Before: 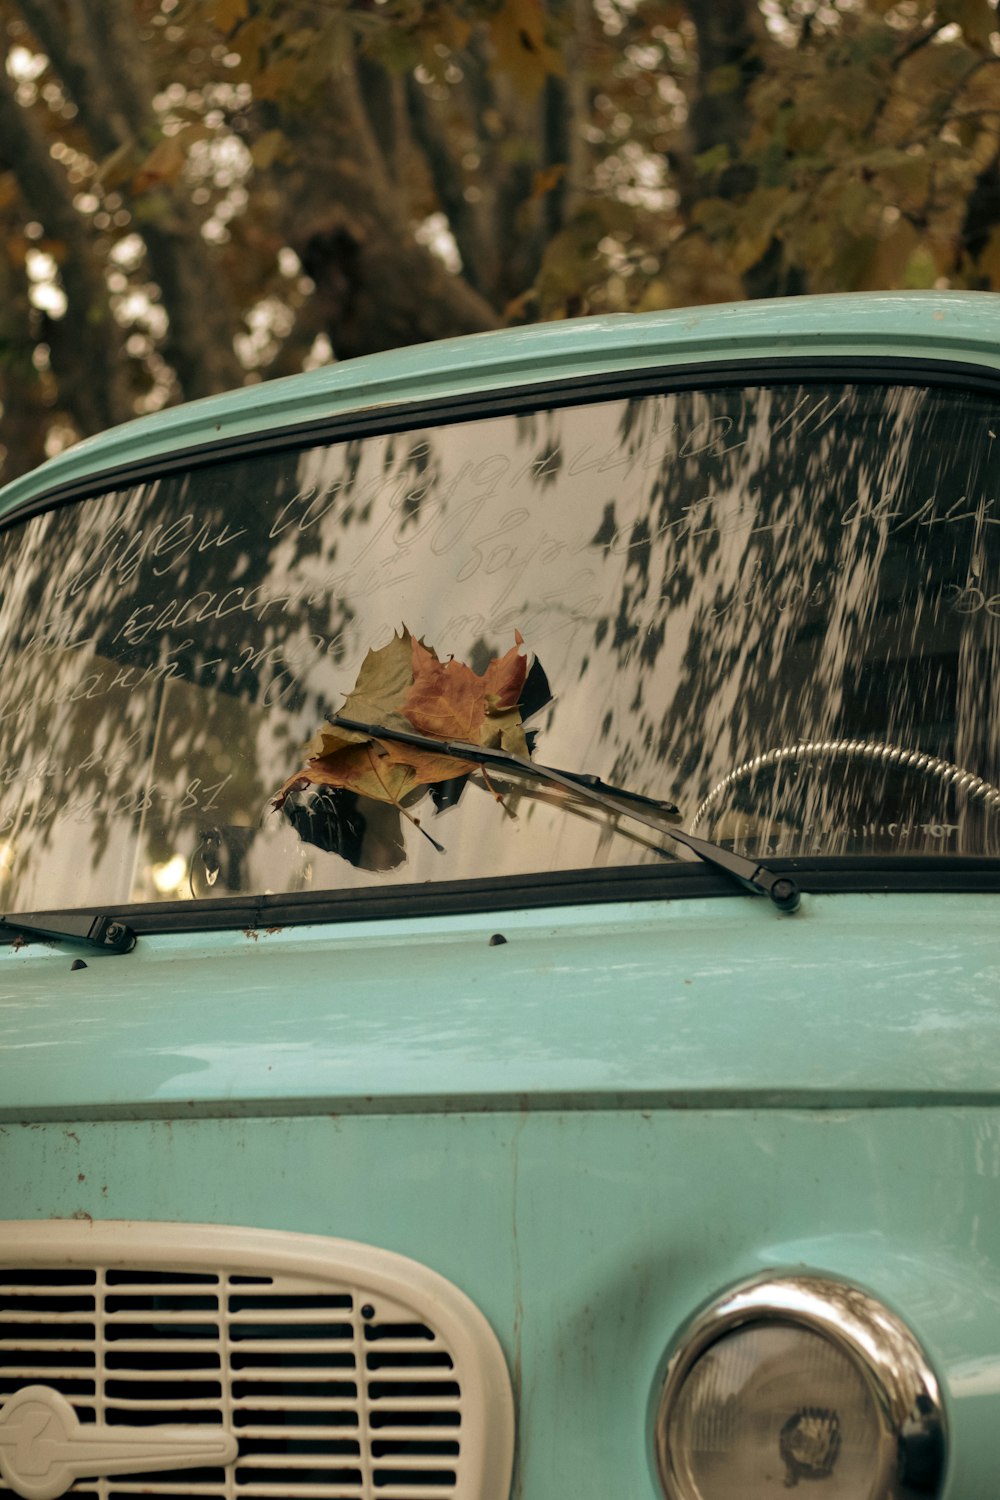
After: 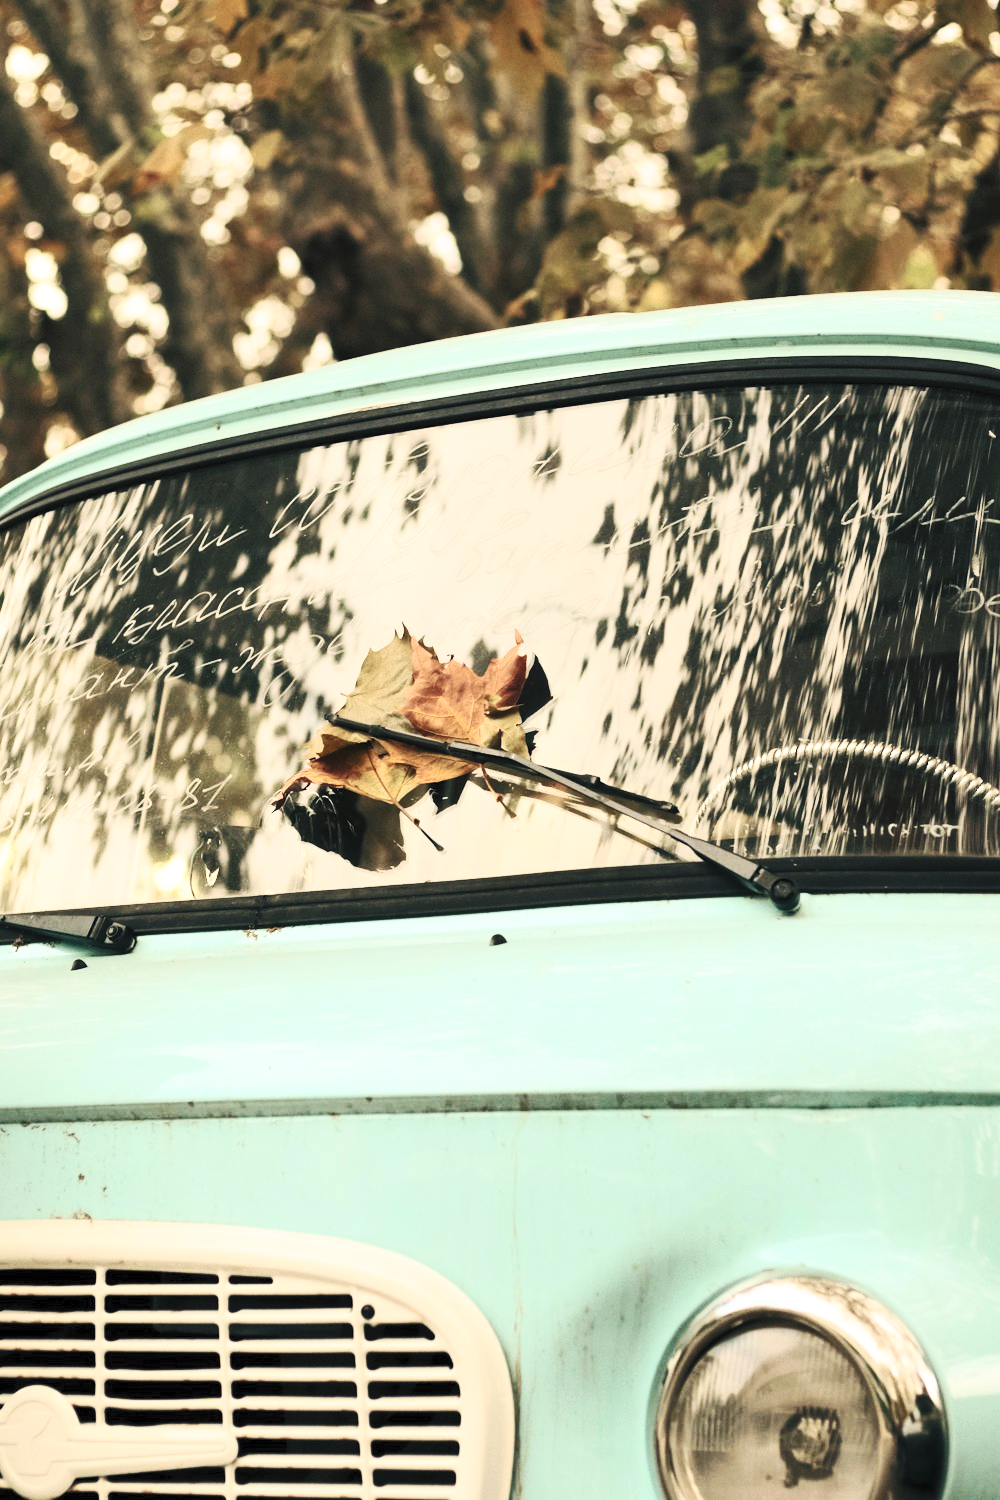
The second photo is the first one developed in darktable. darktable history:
base curve: curves: ch0 [(0, 0) (0.028, 0.03) (0.121, 0.232) (0.46, 0.748) (0.859, 0.968) (1, 1)], preserve colors none
contrast brightness saturation: contrast 0.418, brightness 0.545, saturation -0.198
shadows and highlights: radius 336.87, shadows 29.05, soften with gaussian
